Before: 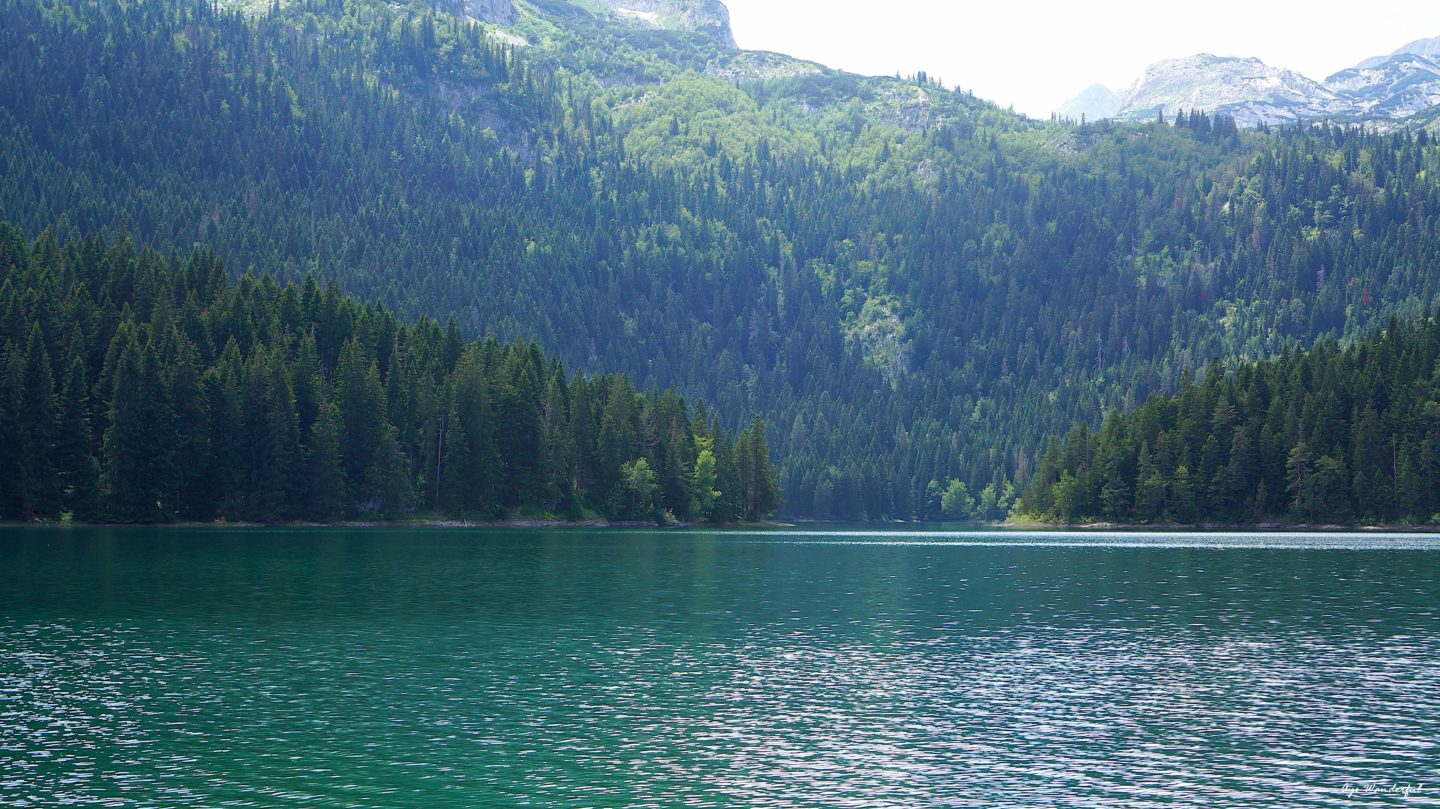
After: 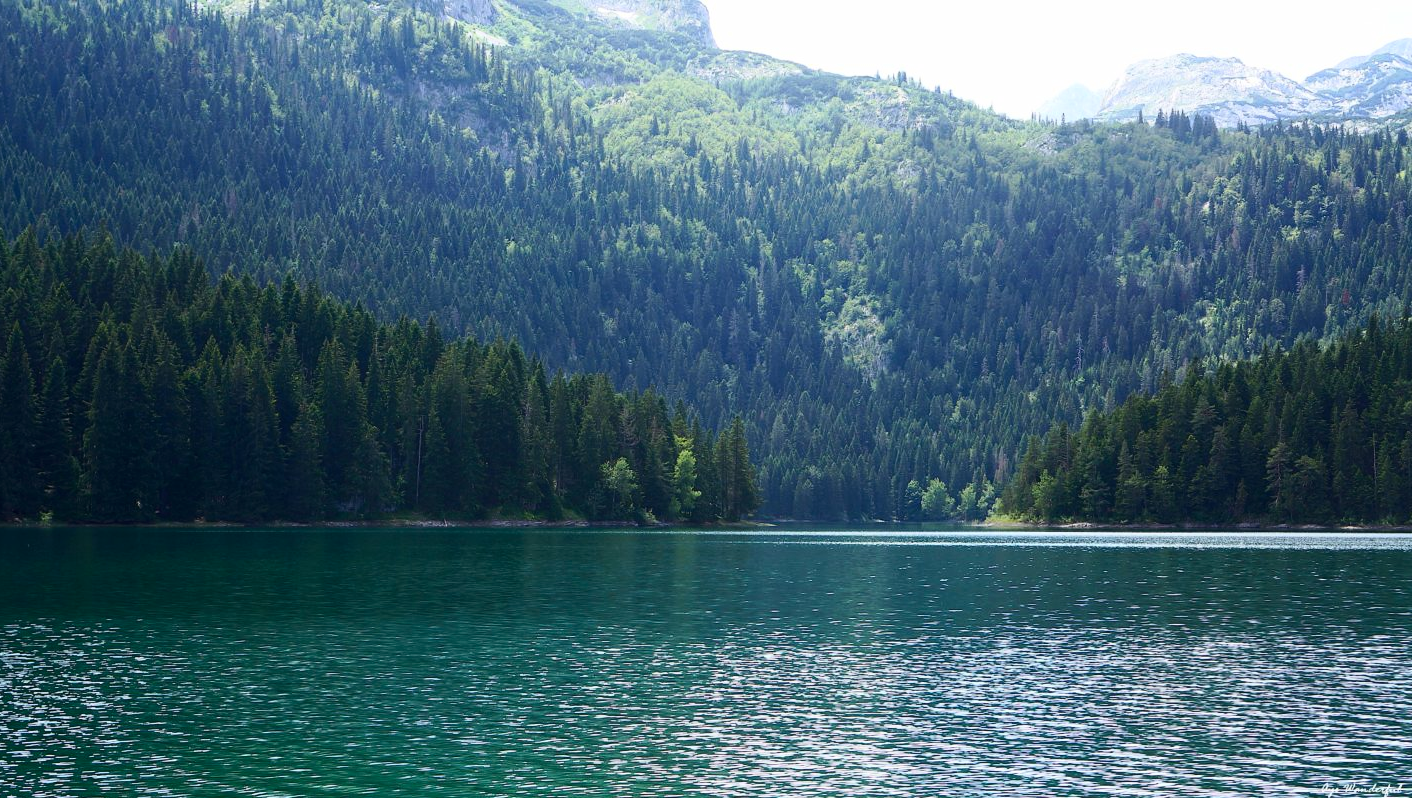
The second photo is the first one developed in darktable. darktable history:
contrast brightness saturation: contrast 0.22
crop and rotate: left 1.433%, right 0.51%, bottom 1.303%
